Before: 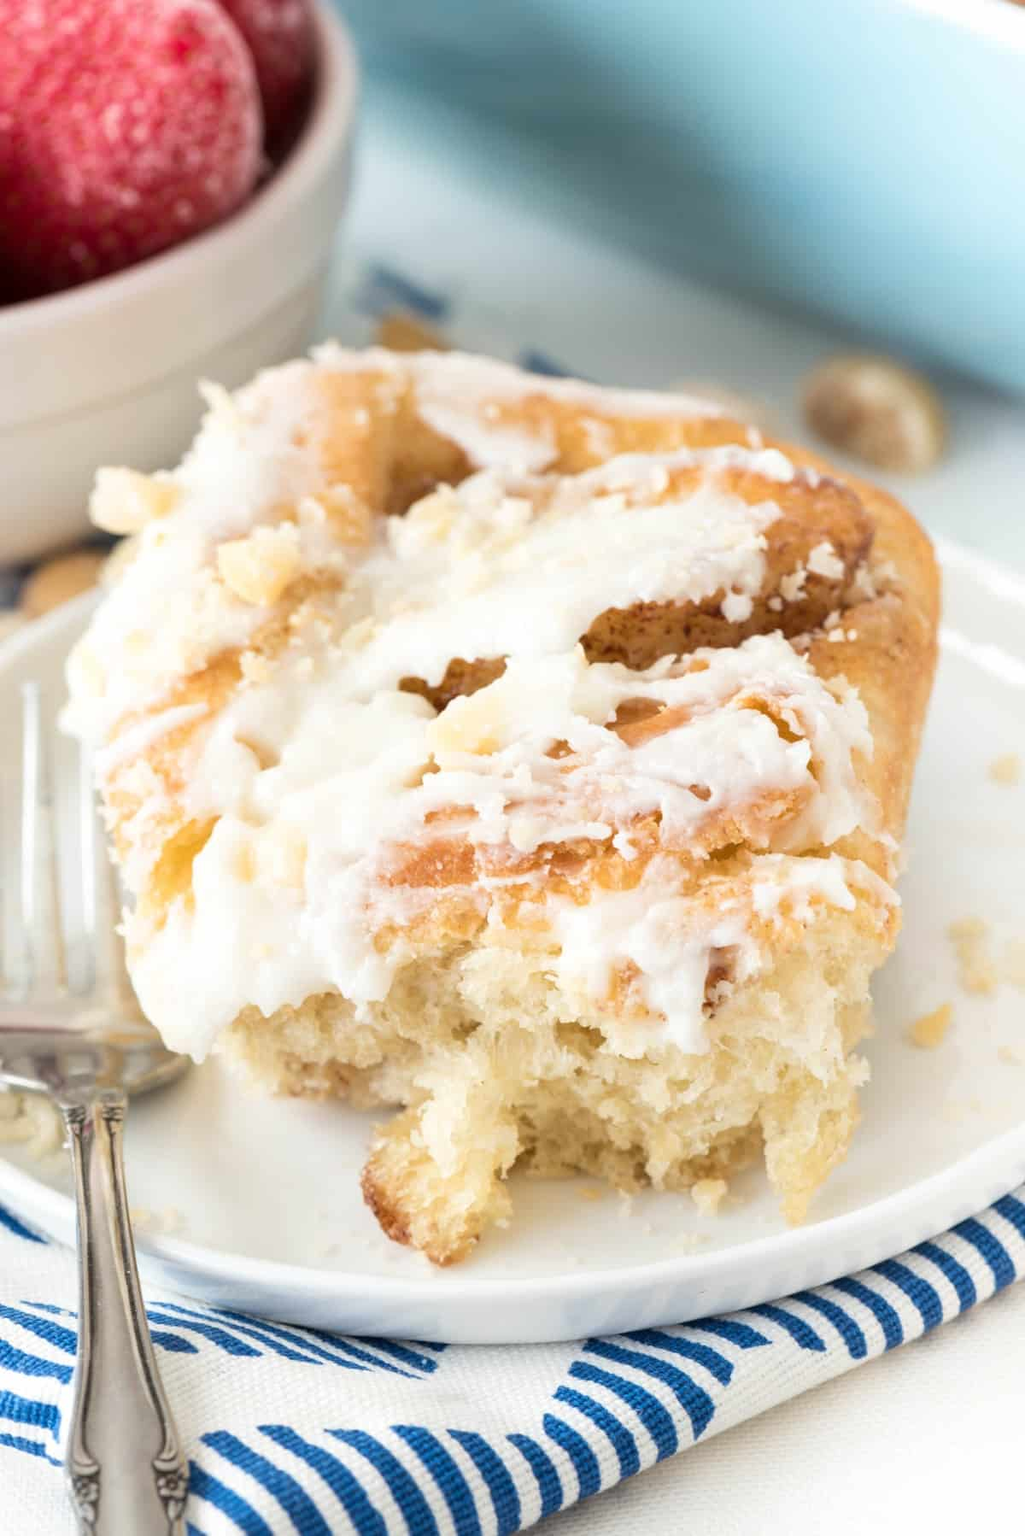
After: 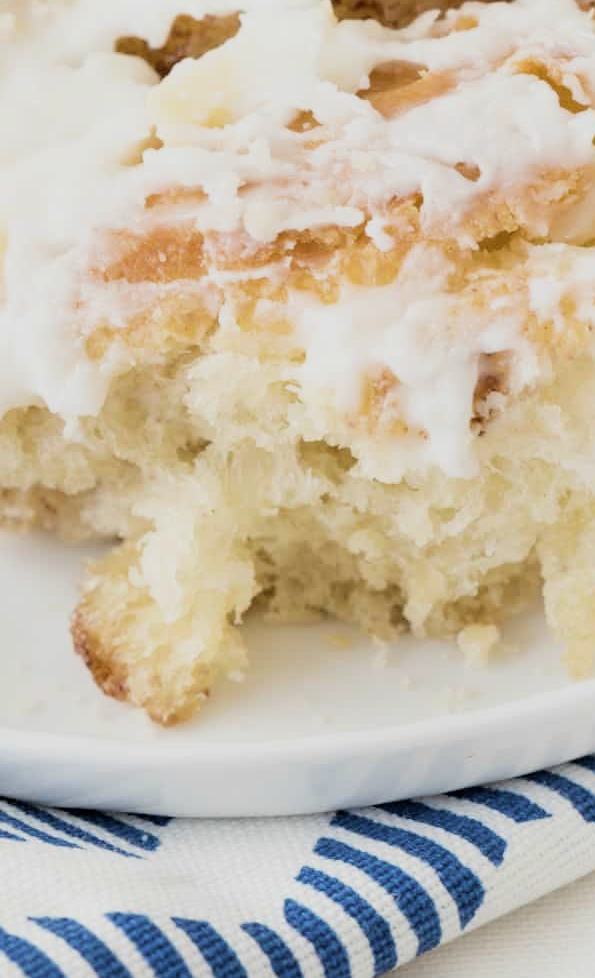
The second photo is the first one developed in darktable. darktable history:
filmic rgb: black relative exposure -7.73 EV, white relative exposure 4.42 EV, target black luminance 0%, hardness 3.76, latitude 50.76%, contrast 1.074, highlights saturation mix 9.83%, shadows ↔ highlights balance -0.249%
tone equalizer: edges refinement/feathering 500, mask exposure compensation -1.57 EV, preserve details no
color zones: curves: ch1 [(0.113, 0.438) (0.75, 0.5)]; ch2 [(0.12, 0.526) (0.75, 0.5)]
crop: left 29.397%, top 42.093%, right 20.966%, bottom 3.512%
